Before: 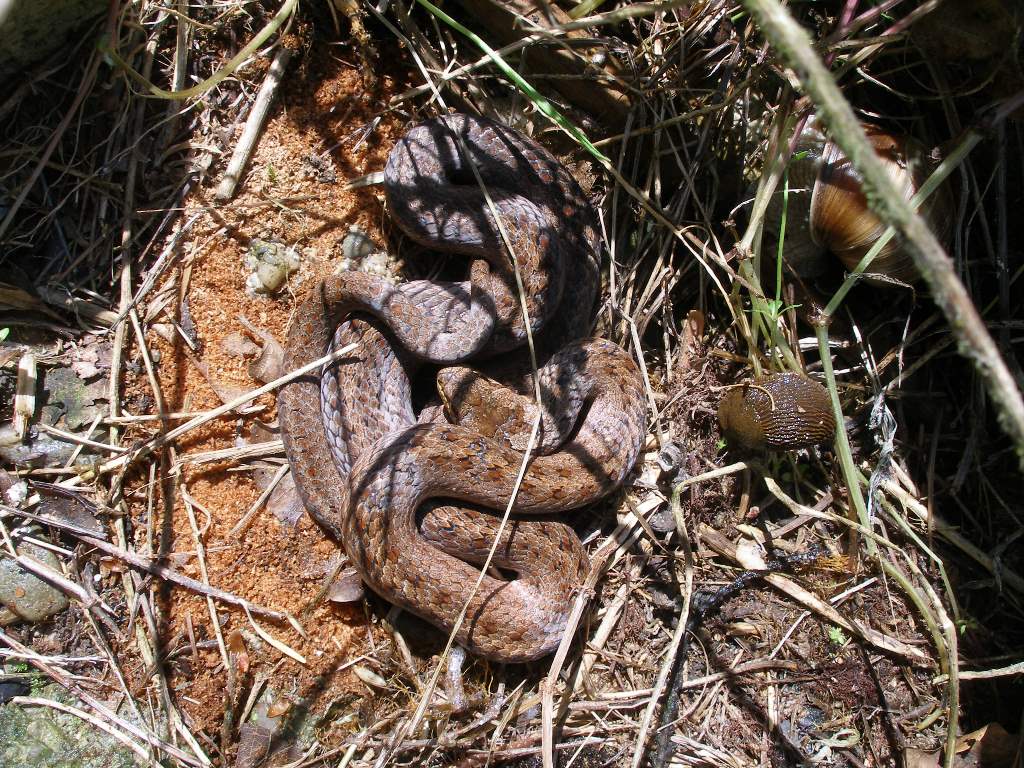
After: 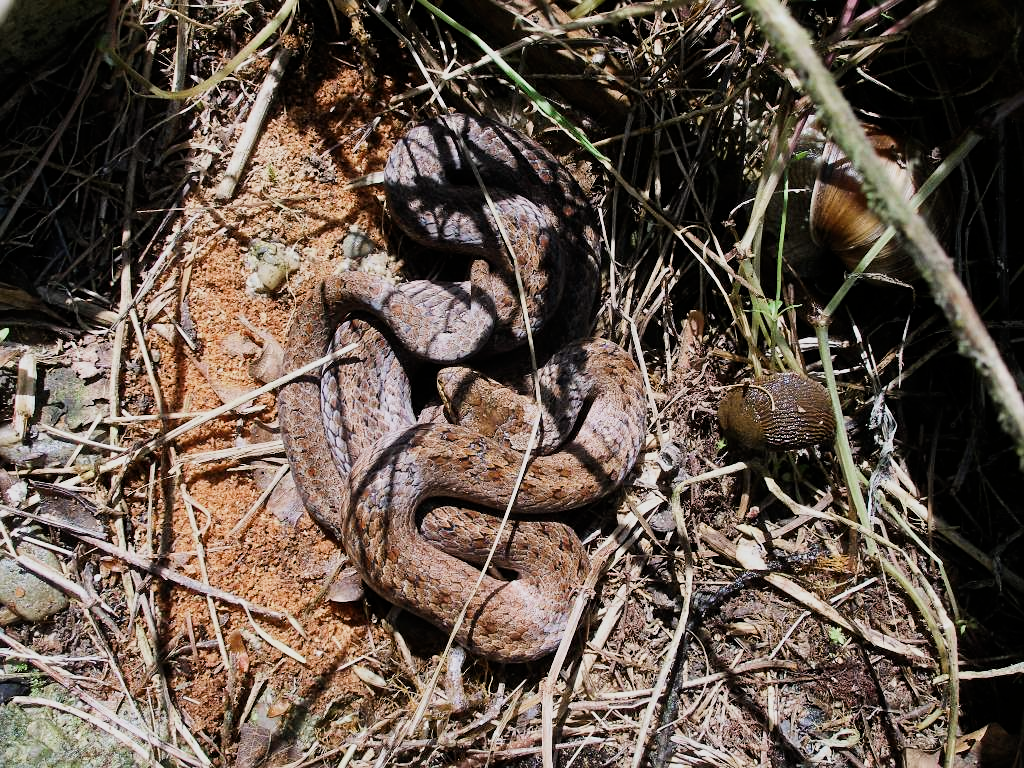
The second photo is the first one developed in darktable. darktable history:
filmic rgb: black relative exposure -7.65 EV, white relative exposure 4.56 EV, hardness 3.61, contrast in shadows safe
tone equalizer: -8 EV -0.454 EV, -7 EV -0.377 EV, -6 EV -0.345 EV, -5 EV -0.219 EV, -3 EV 0.252 EV, -2 EV 0.345 EV, -1 EV 0.398 EV, +0 EV 0.438 EV, edges refinement/feathering 500, mask exposure compensation -1.57 EV, preserve details no
sharpen: amount 0.203
